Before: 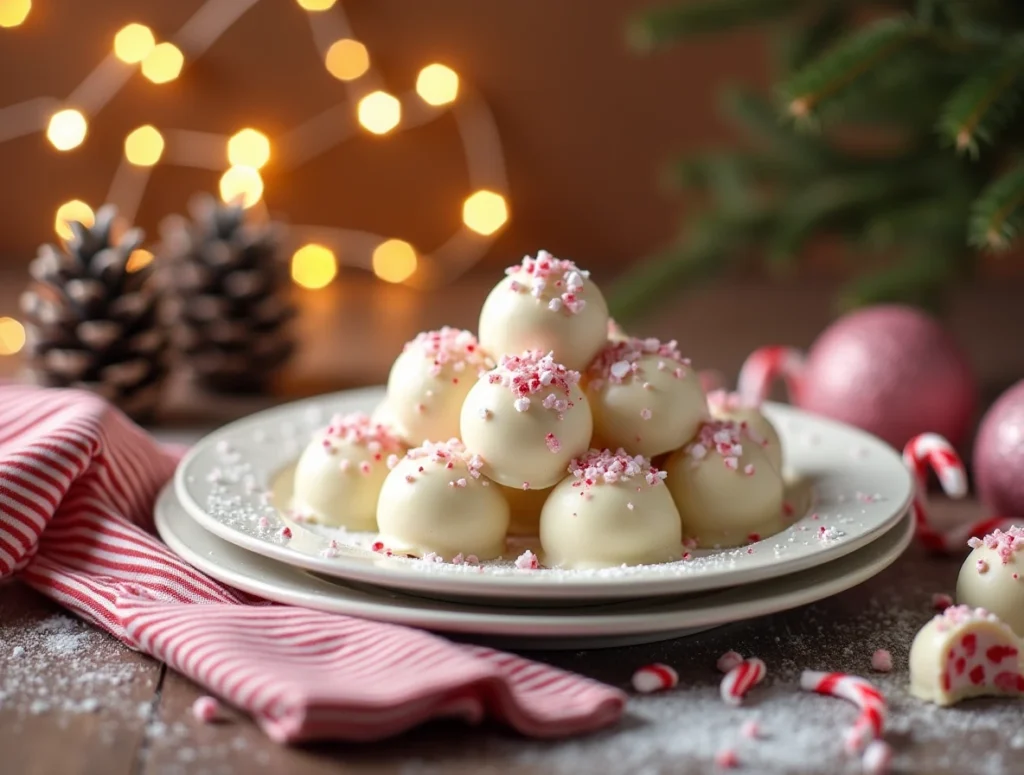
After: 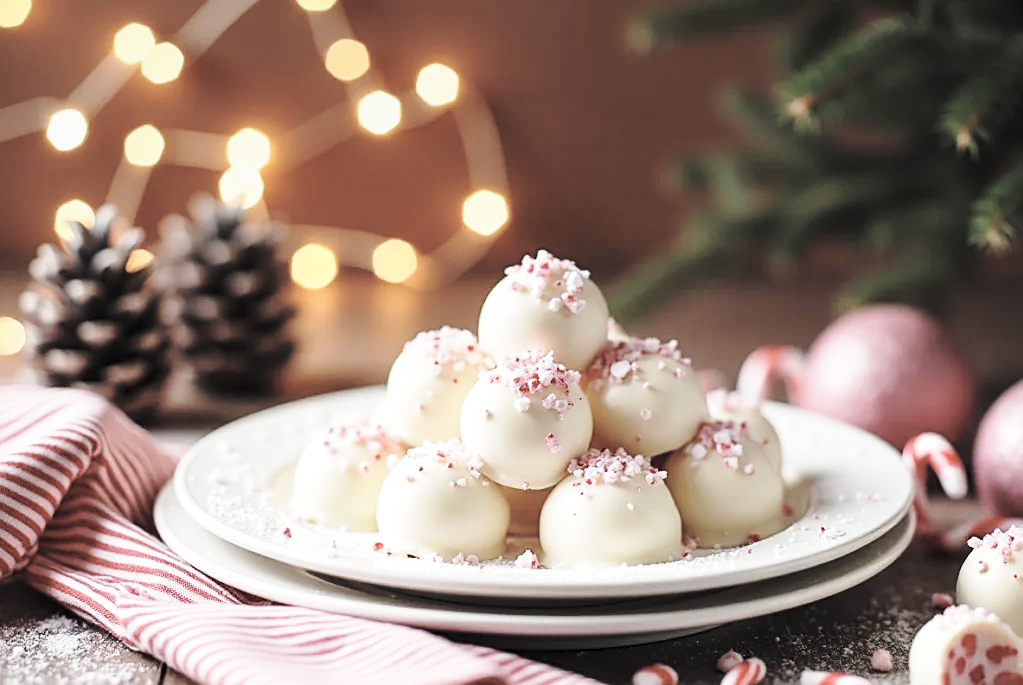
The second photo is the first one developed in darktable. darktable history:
contrast brightness saturation: brightness 0.18, saturation -0.5
exposure: exposure 0.258 EV, compensate highlight preservation false
crop and rotate: top 0%, bottom 11.49%
tone equalizer: on, module defaults
base curve: curves: ch0 [(0, 0) (0.04, 0.03) (0.133, 0.232) (0.448, 0.748) (0.843, 0.968) (1, 1)], preserve colors none
graduated density: rotation -0.352°, offset 57.64
sharpen: on, module defaults
